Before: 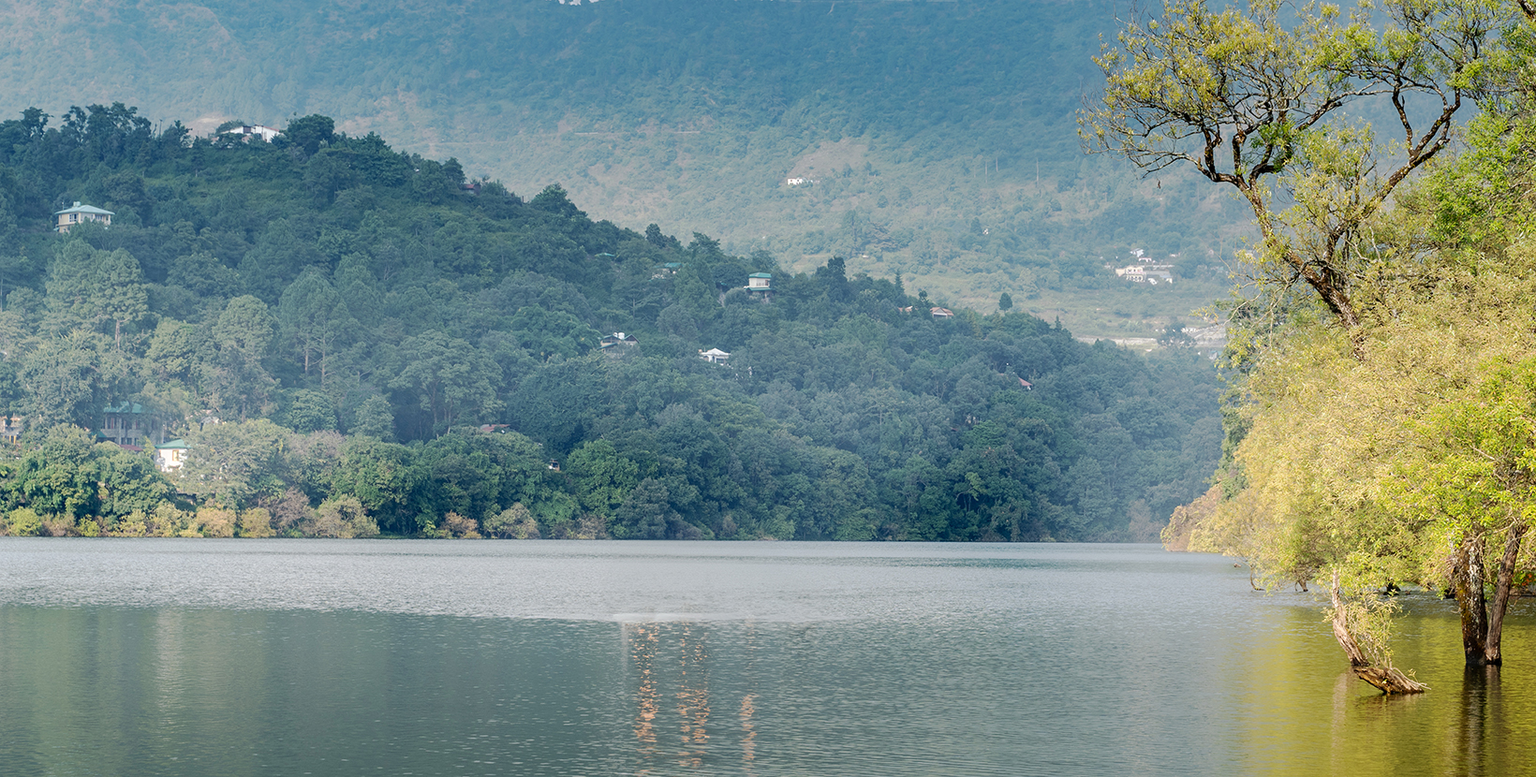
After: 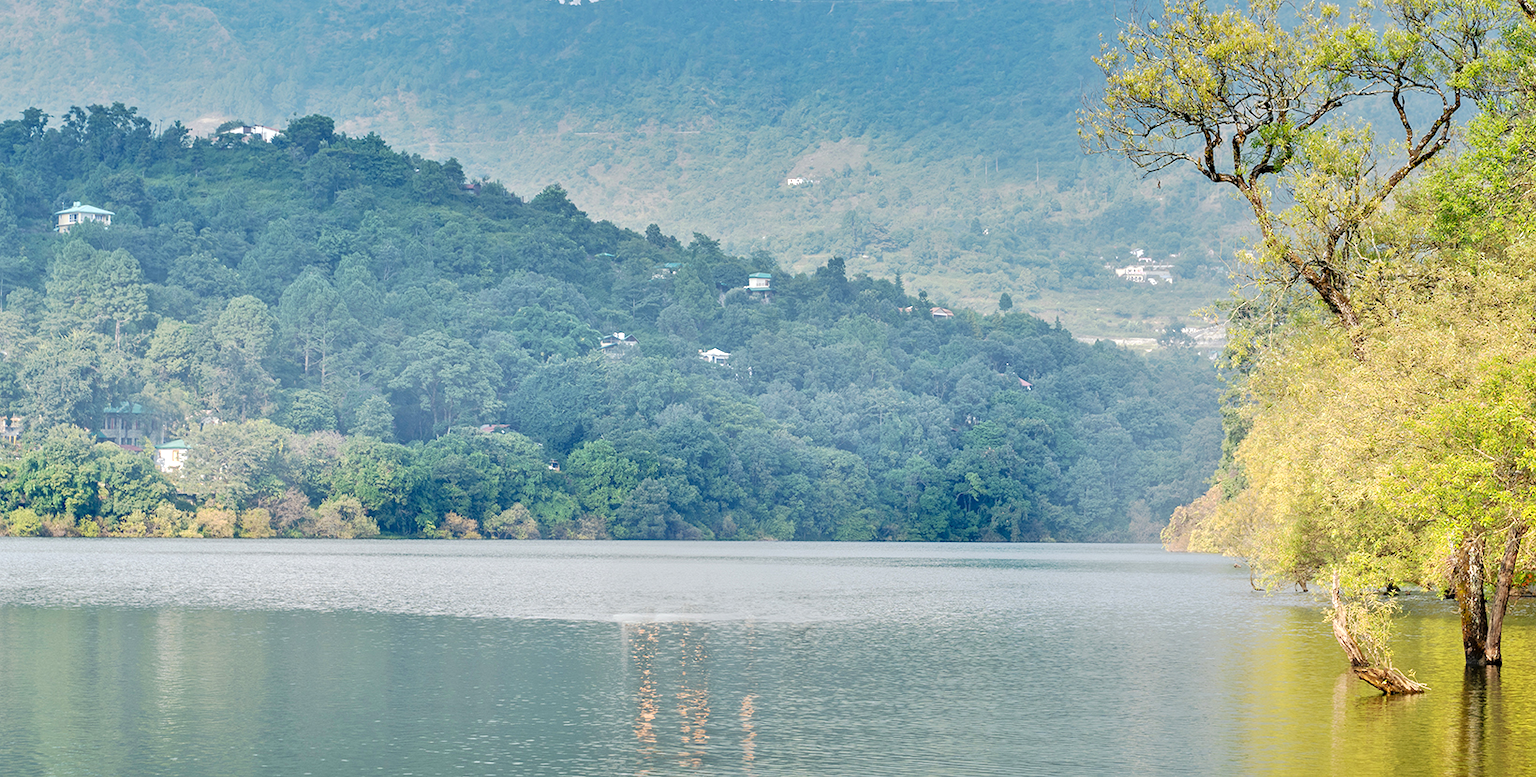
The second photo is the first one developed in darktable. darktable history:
tone equalizer: -7 EV 0.16 EV, -6 EV 0.561 EV, -5 EV 1.15 EV, -4 EV 1.3 EV, -3 EV 1.14 EV, -2 EV 0.6 EV, -1 EV 0.152 EV, mask exposure compensation -0.509 EV
exposure: exposure 0.21 EV, compensate highlight preservation false
